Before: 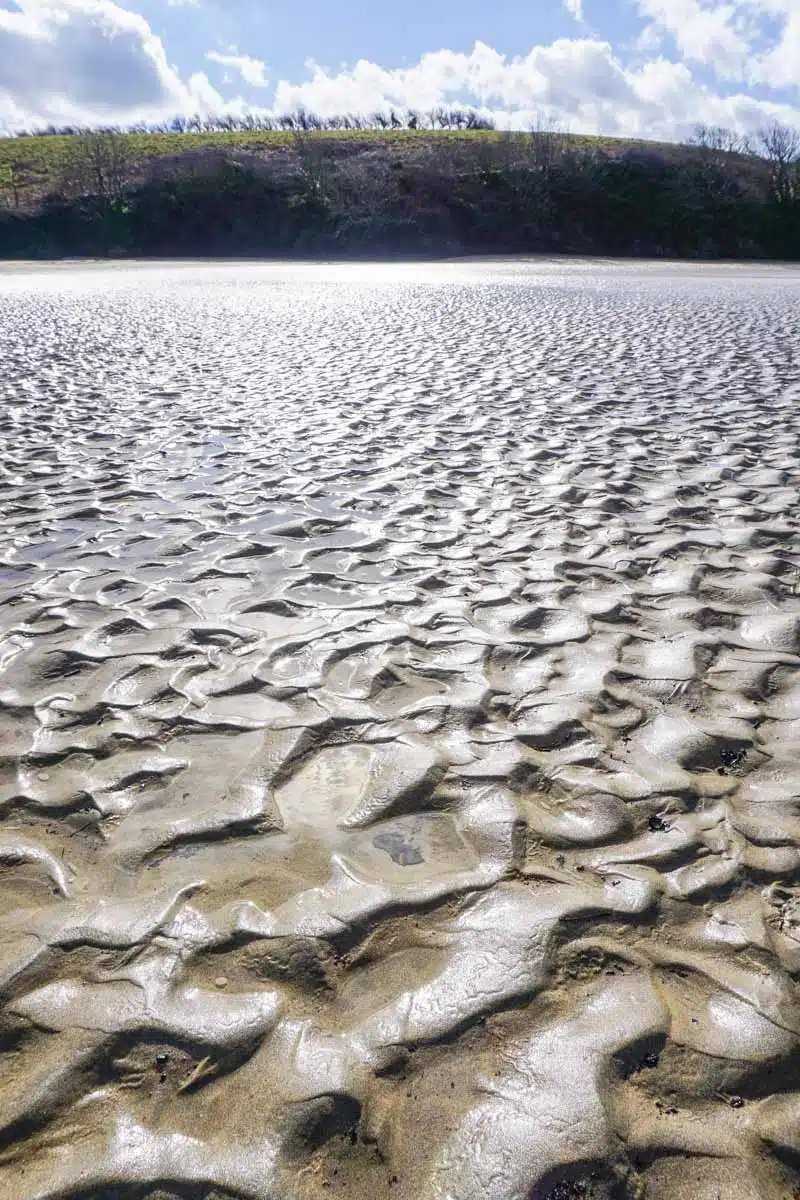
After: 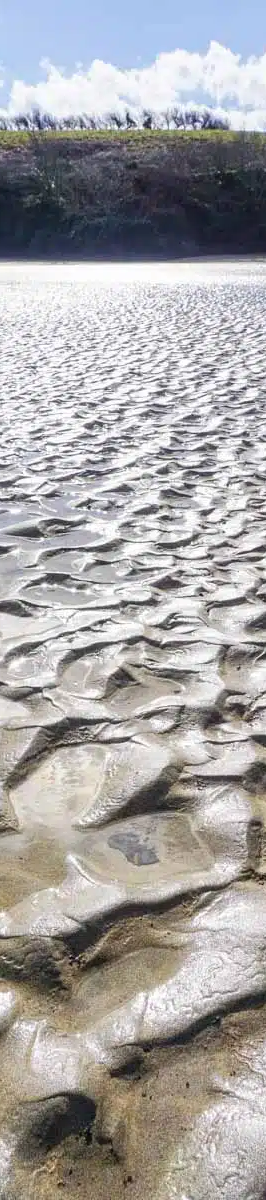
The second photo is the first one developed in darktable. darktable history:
crop: left 33.164%, right 33.542%
